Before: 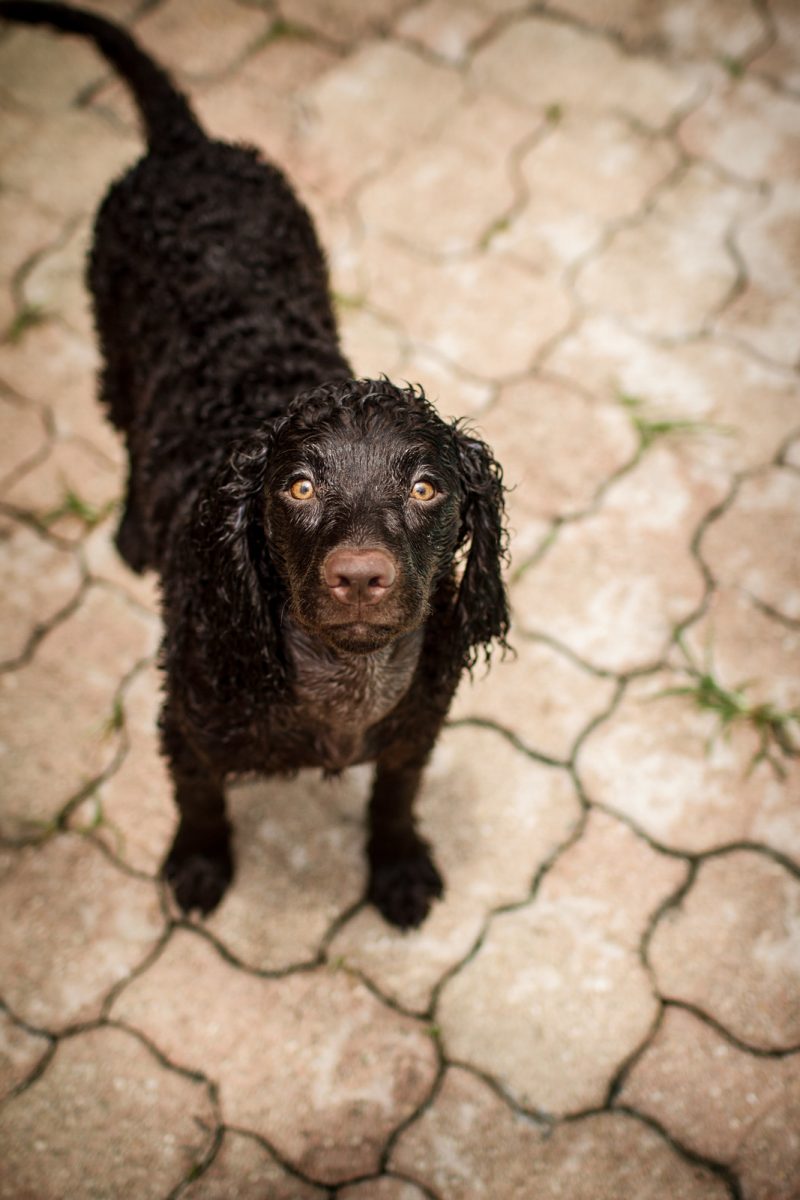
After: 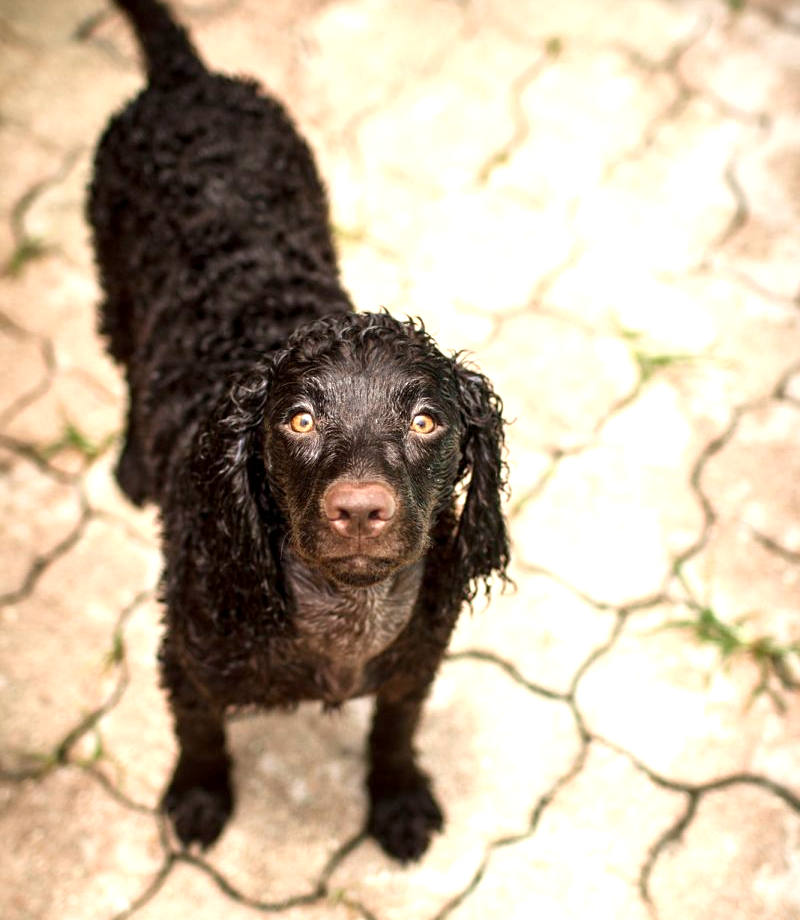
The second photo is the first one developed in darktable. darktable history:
exposure: black level correction 0.001, exposure 0.955 EV, compensate exposure bias true, compensate highlight preservation false
crop: top 5.667%, bottom 17.637%
